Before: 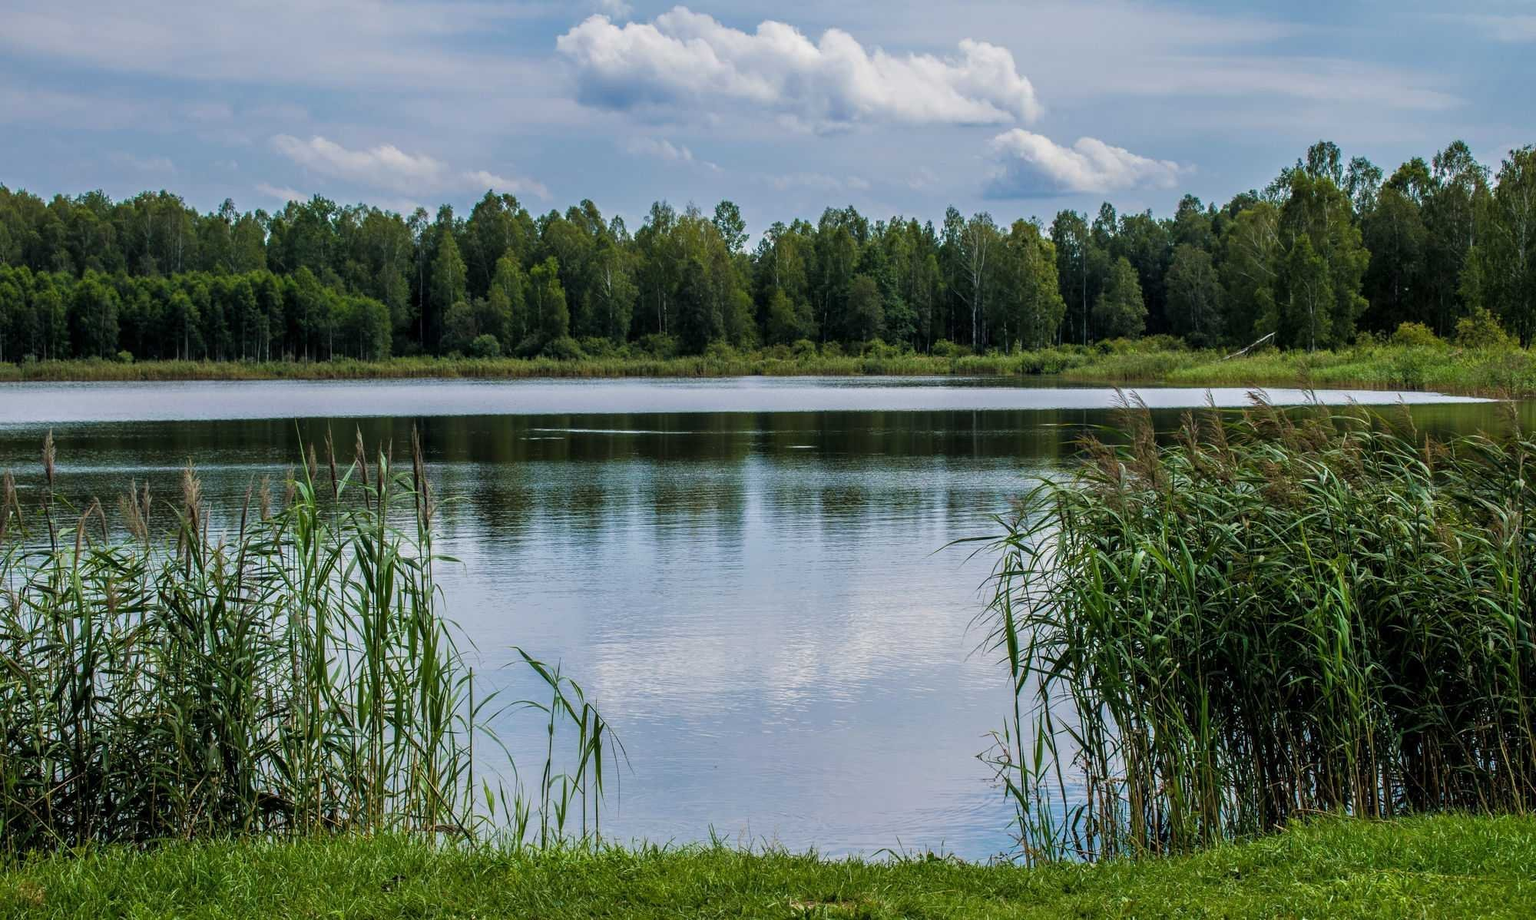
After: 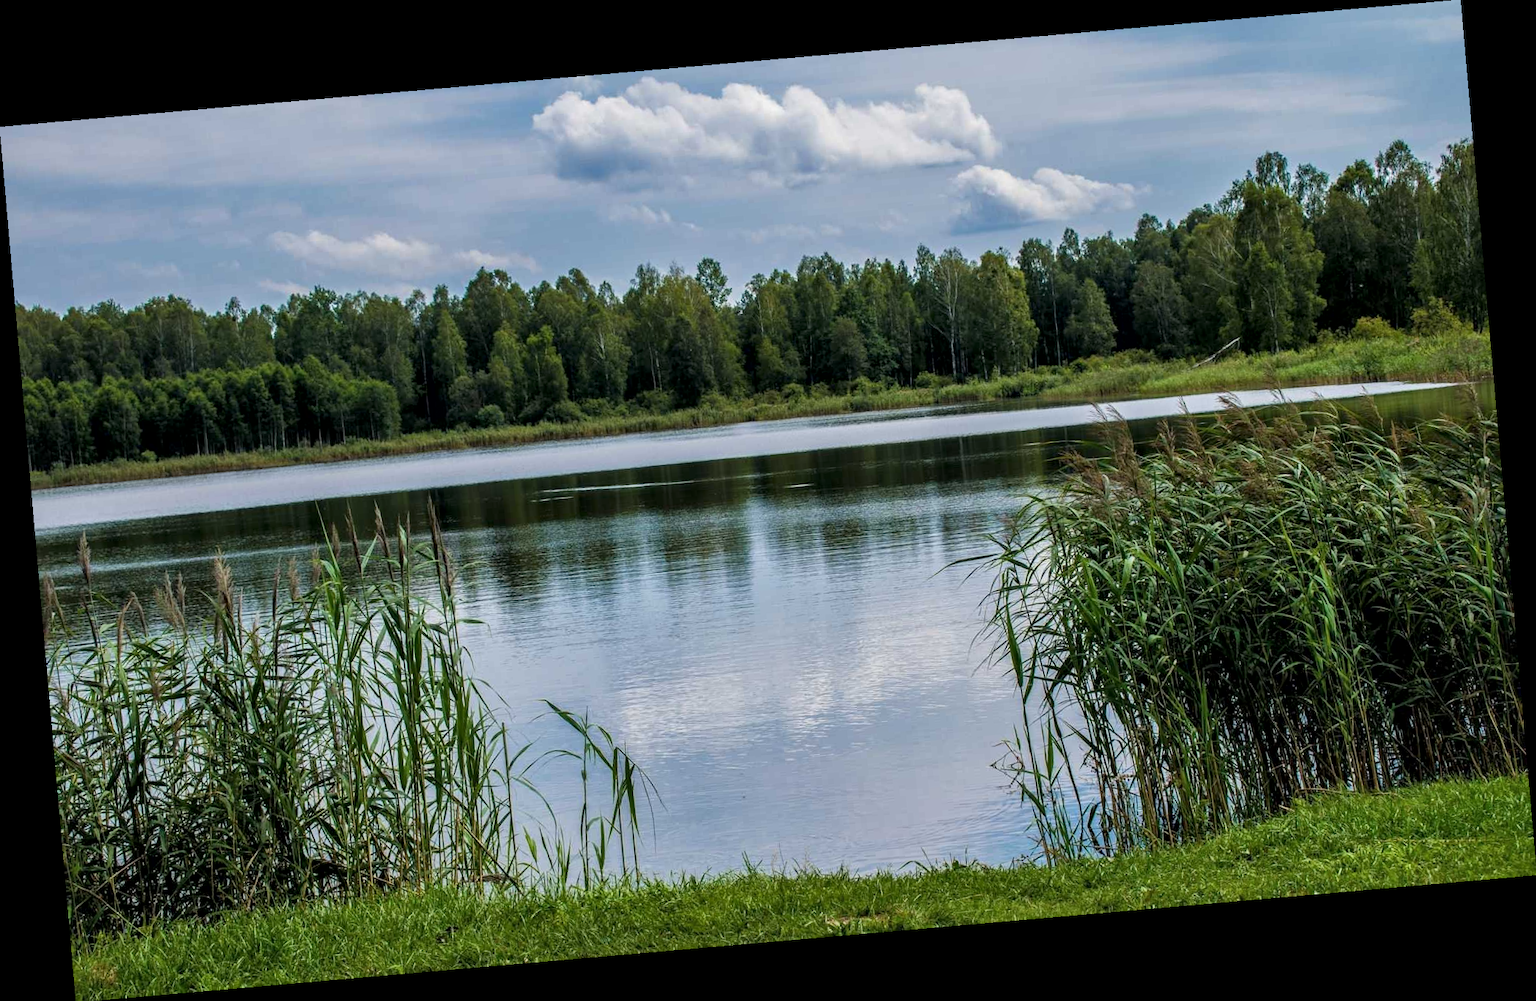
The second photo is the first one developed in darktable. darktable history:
local contrast: mode bilateral grid, contrast 20, coarseness 50, detail 130%, midtone range 0.2
rotate and perspective: rotation -4.98°, automatic cropping off
